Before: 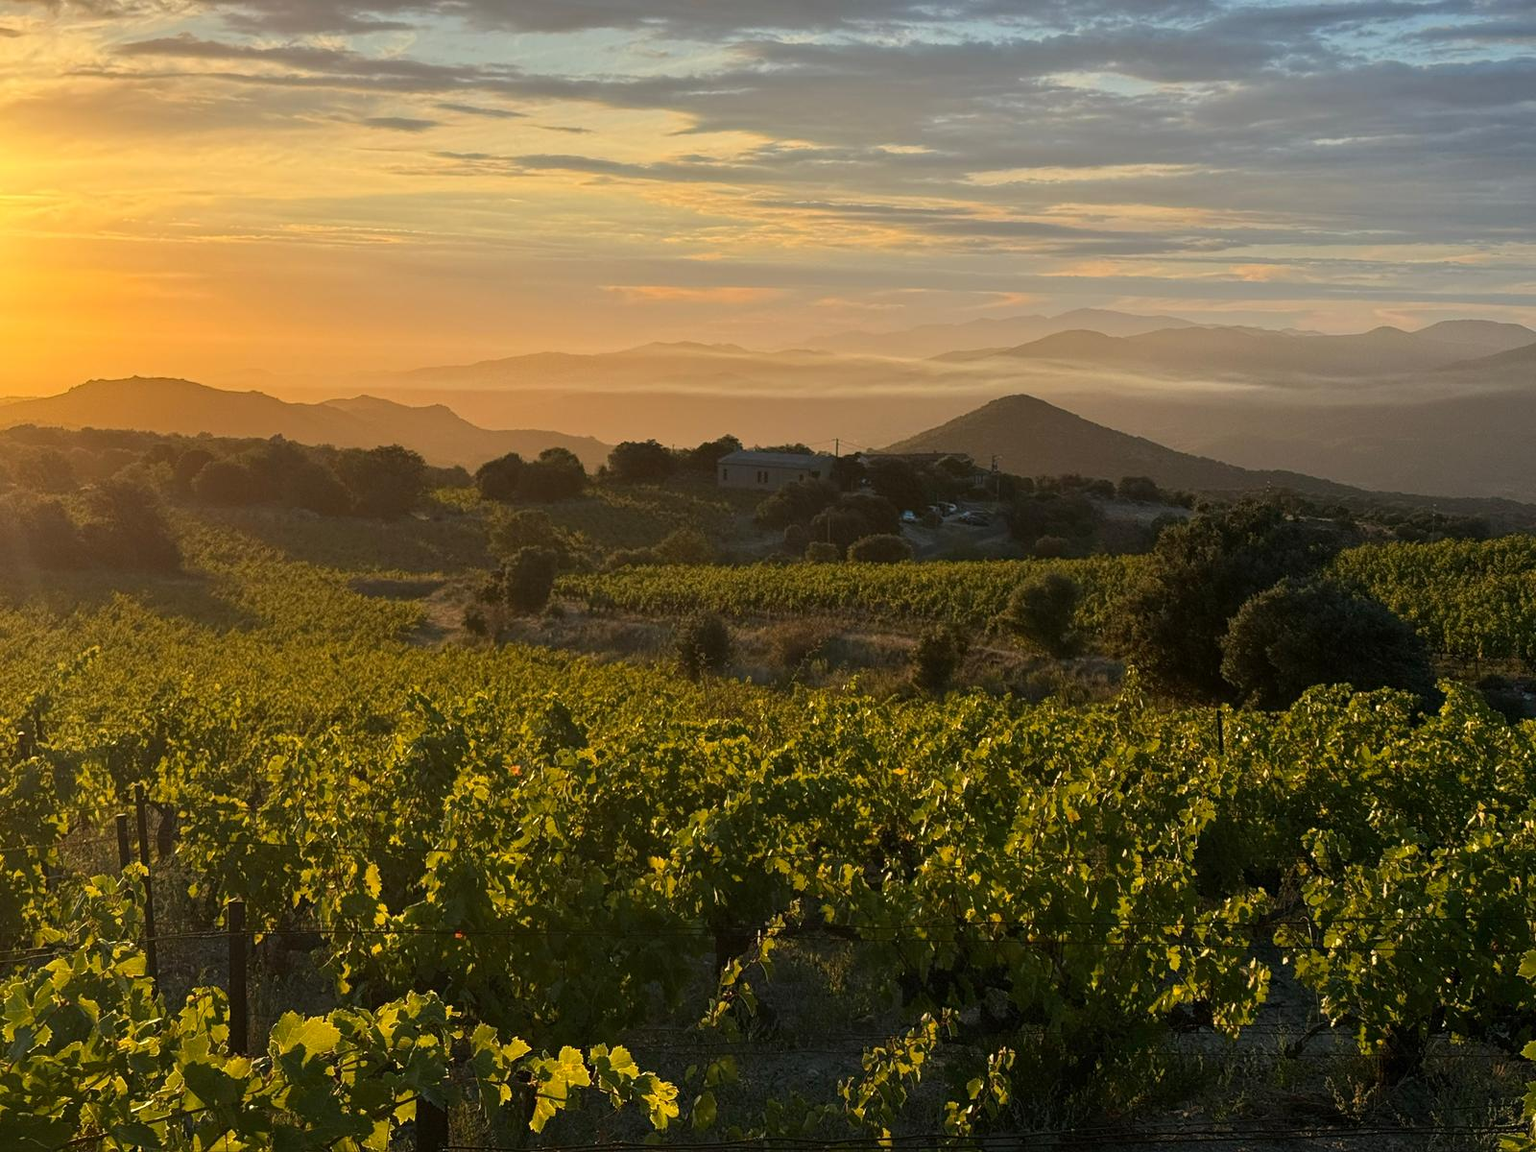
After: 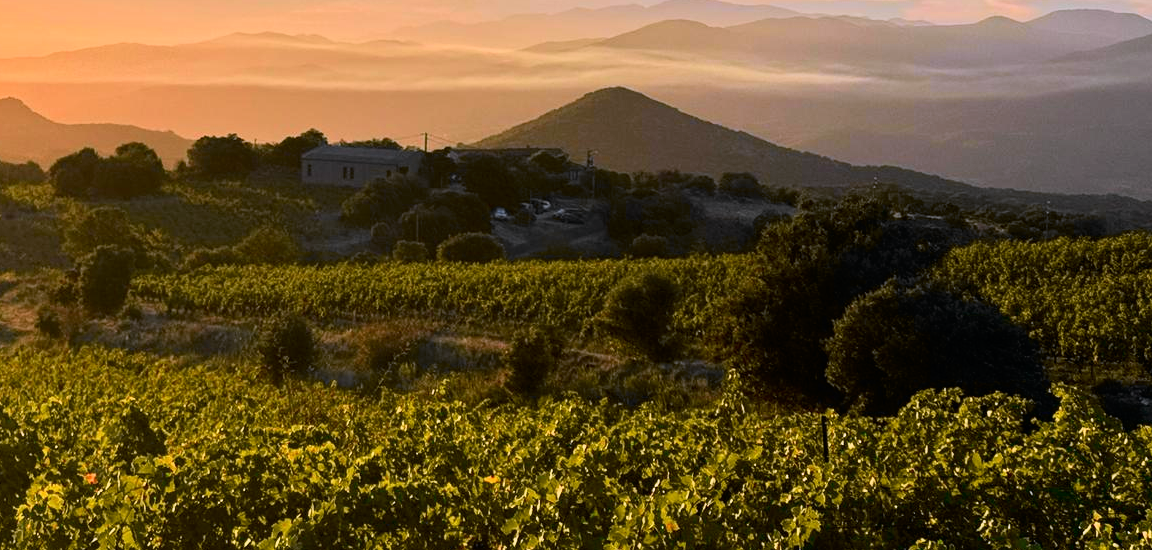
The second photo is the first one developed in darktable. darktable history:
tone curve: curves: ch0 [(0, 0) (0.078, 0.029) (0.265, 0.241) (0.507, 0.56) (0.744, 0.826) (1, 0.948)]; ch1 [(0, 0) (0.346, 0.307) (0.418, 0.383) (0.46, 0.439) (0.482, 0.493) (0.502, 0.5) (0.517, 0.506) (0.55, 0.557) (0.601, 0.637) (0.666, 0.7) (1, 1)]; ch2 [(0, 0) (0.346, 0.34) (0.431, 0.45) (0.485, 0.494) (0.5, 0.498) (0.508, 0.499) (0.532, 0.546) (0.579, 0.628) (0.625, 0.668) (1, 1)], color space Lab, independent channels, preserve colors none
crop and rotate: left 27.938%, top 27.046%, bottom 27.046%
white balance: red 1.042, blue 1.17
